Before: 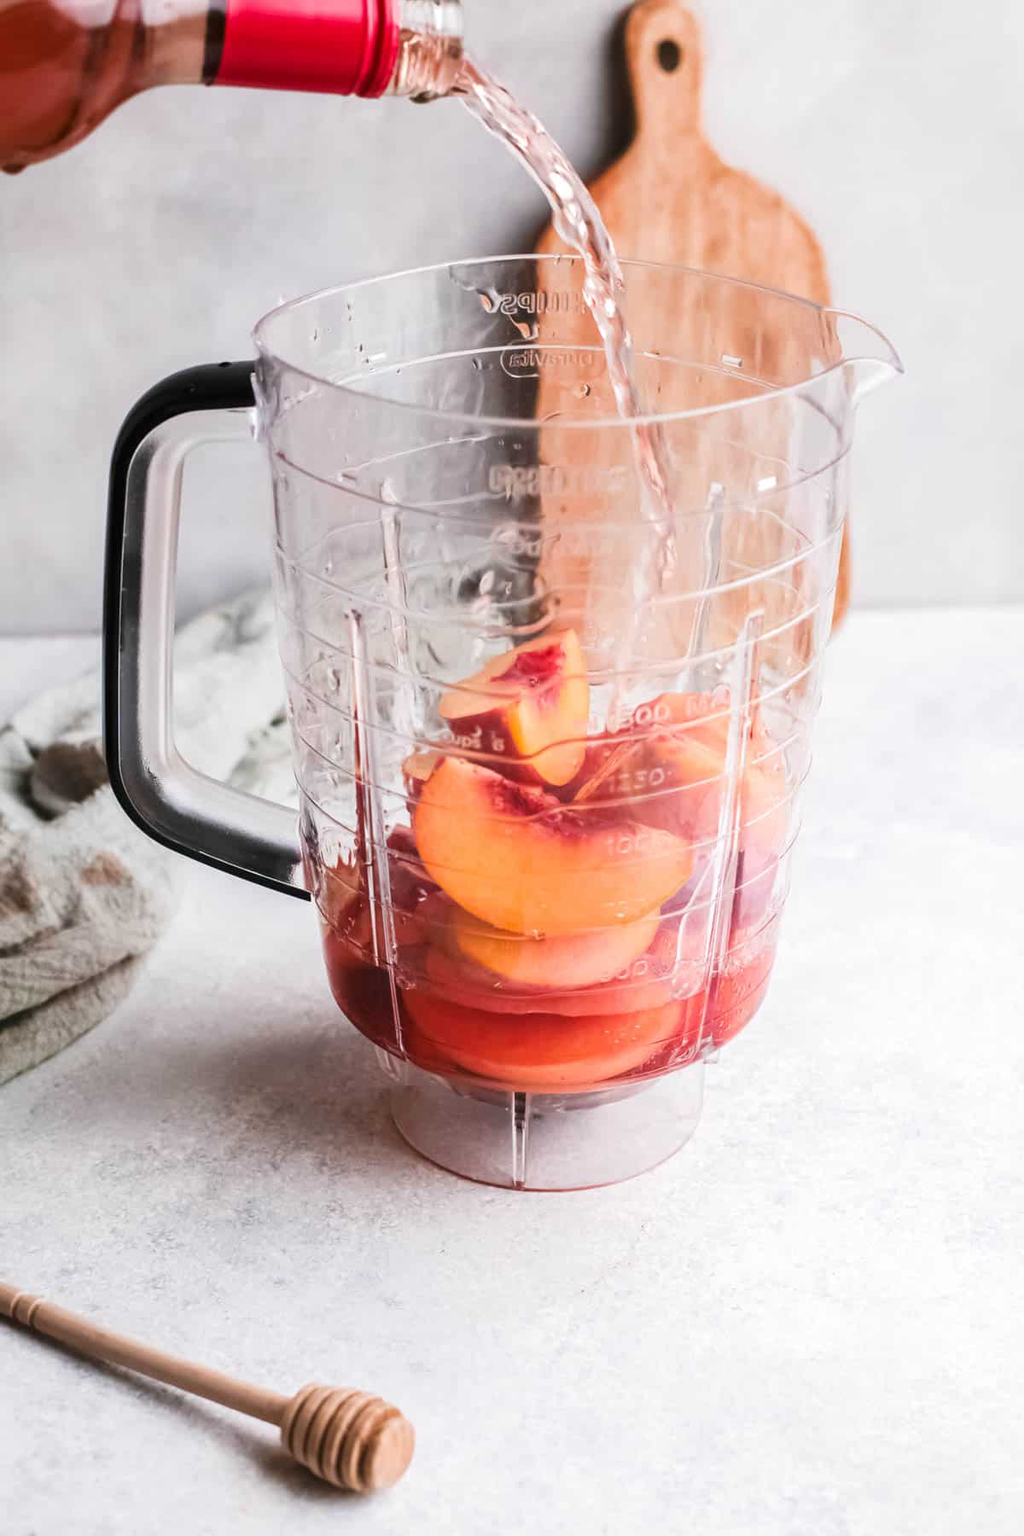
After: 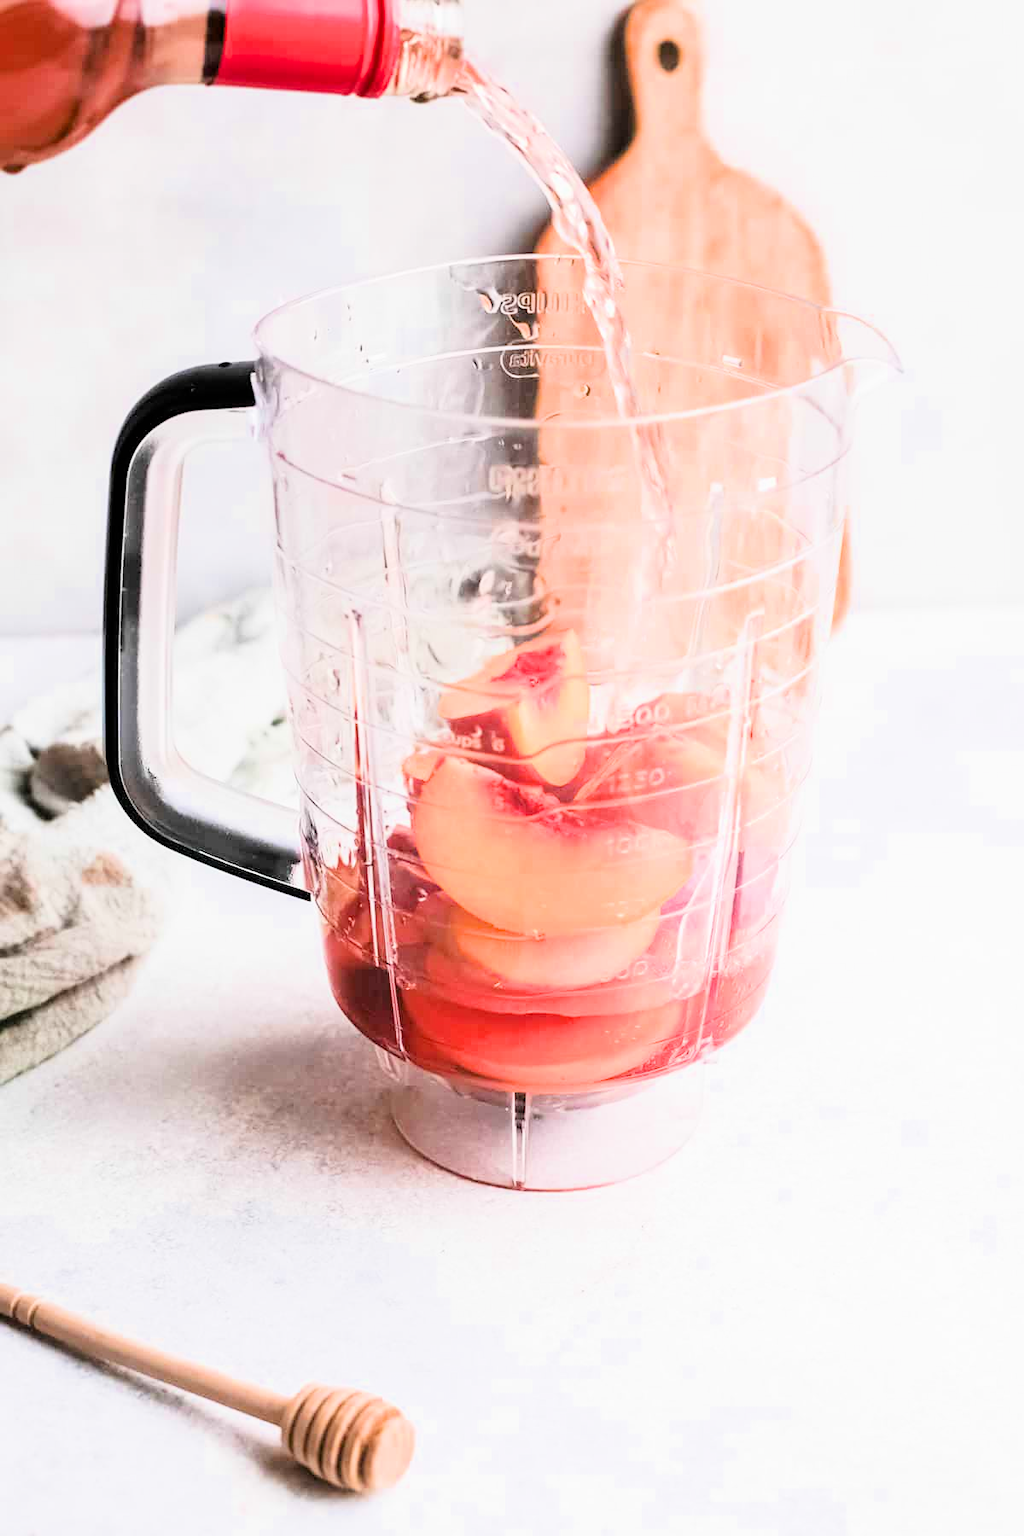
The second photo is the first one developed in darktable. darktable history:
tone equalizer: on, module defaults
sharpen: amount 0.2
exposure: black level correction 0.001, exposure 1.3 EV, compensate highlight preservation false
filmic rgb: threshold 3 EV, hardness 4.17, latitude 50%, contrast 1.1, preserve chrominance max RGB, color science v6 (2022), contrast in shadows safe, contrast in highlights safe, enable highlight reconstruction true
